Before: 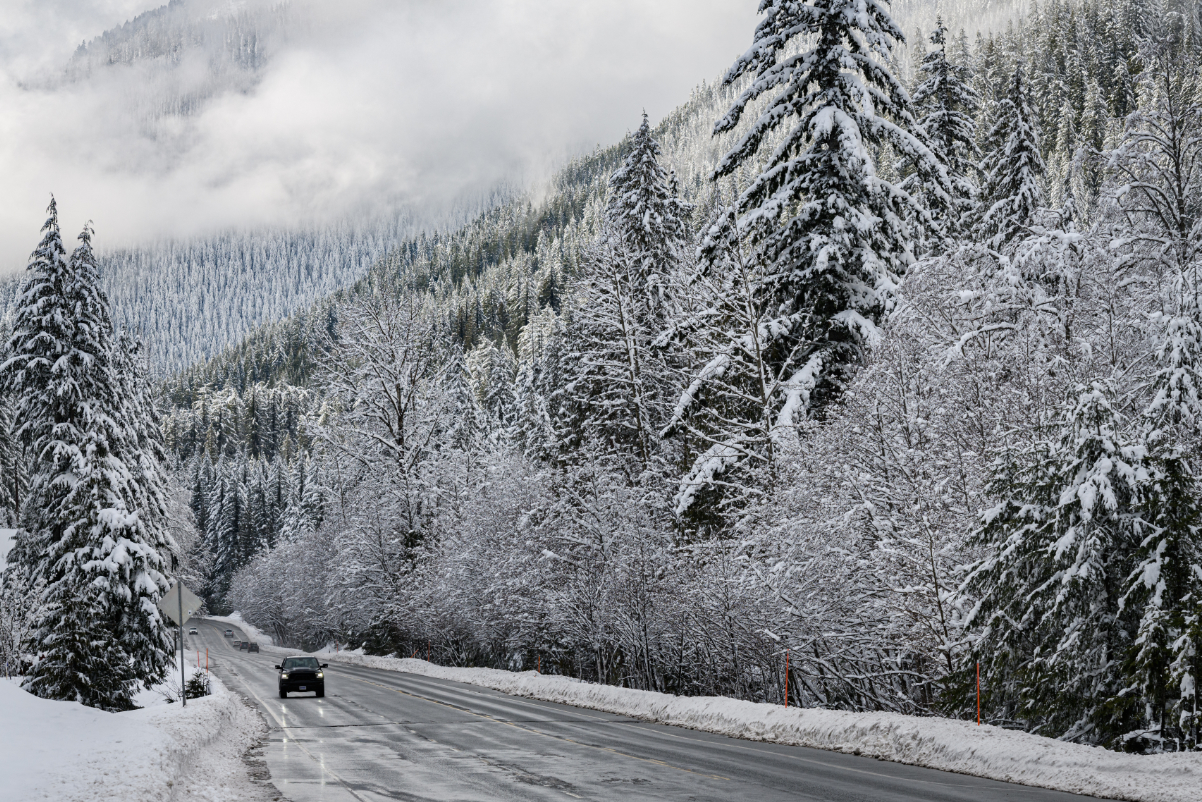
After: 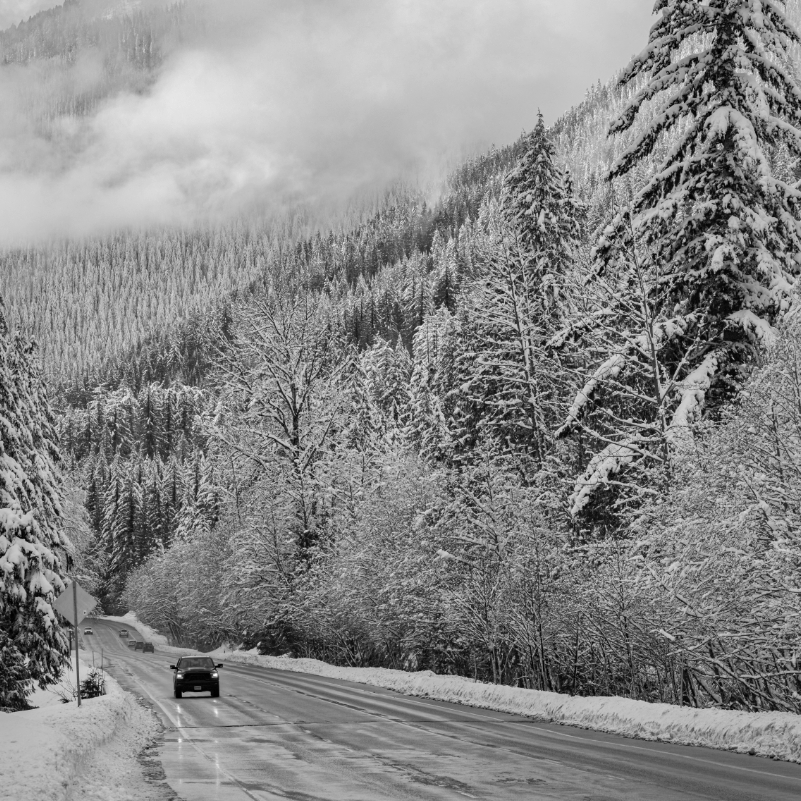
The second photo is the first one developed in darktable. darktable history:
shadows and highlights: on, module defaults
white balance: emerald 1
monochrome: on, module defaults
crop and rotate: left 8.786%, right 24.548%
